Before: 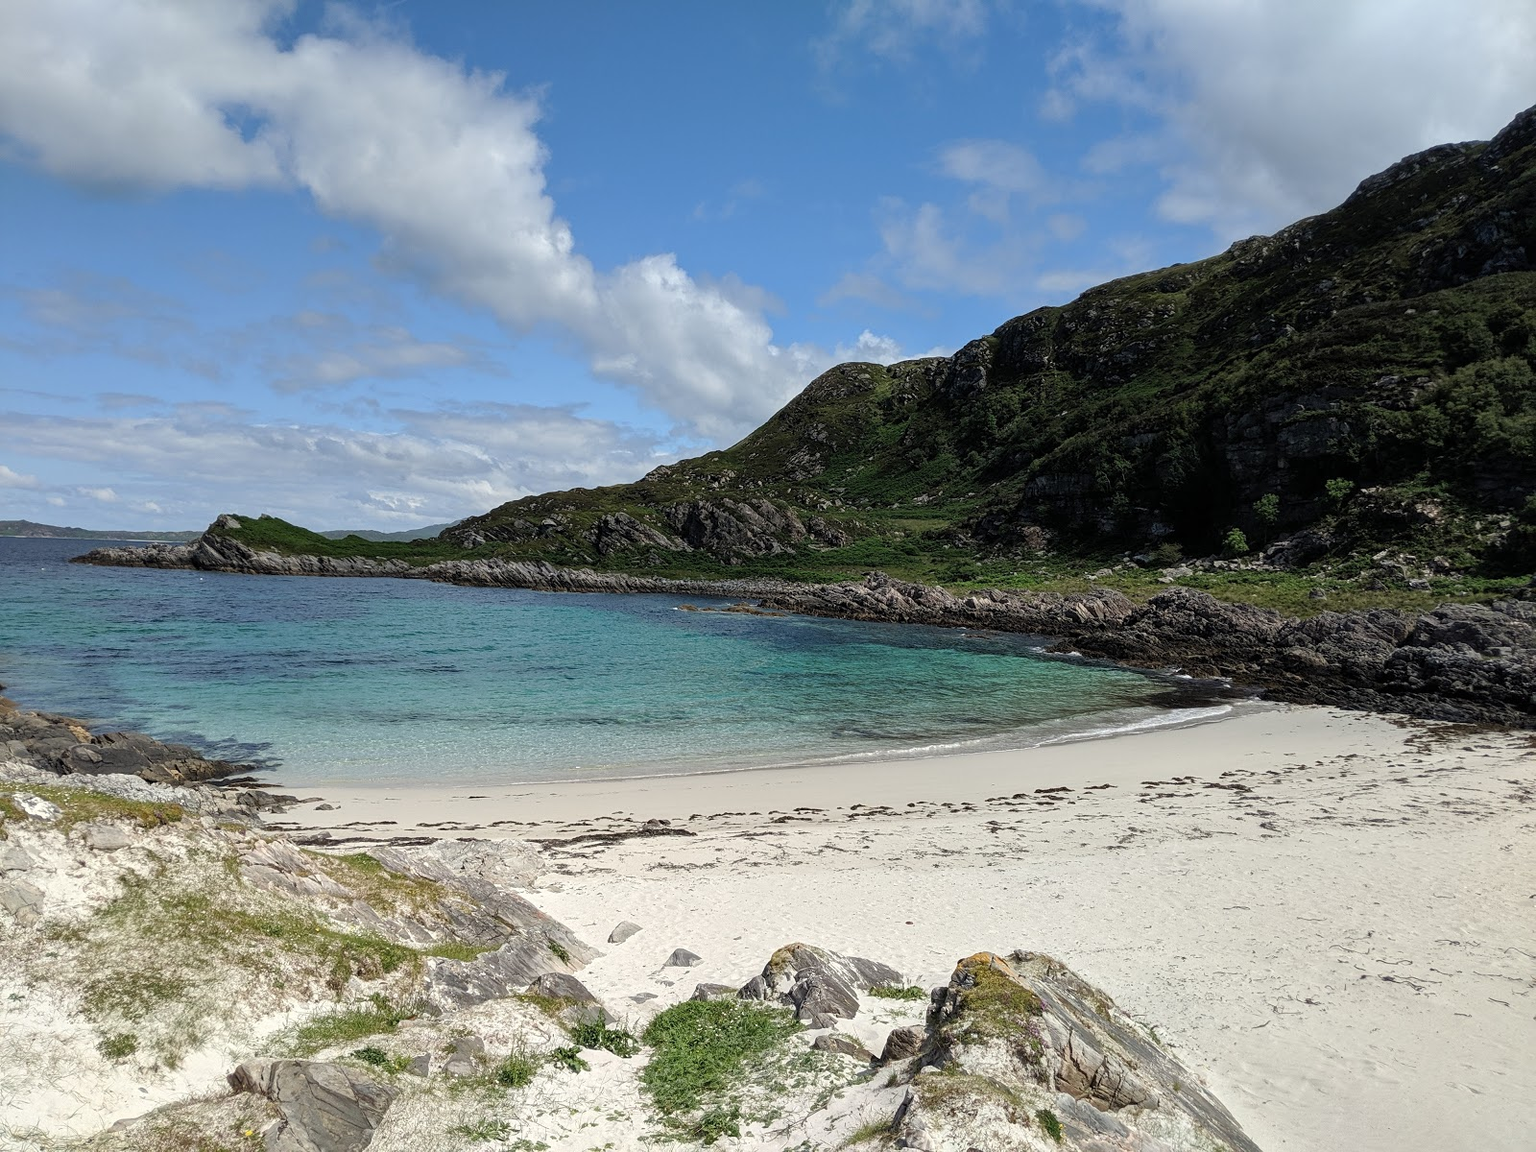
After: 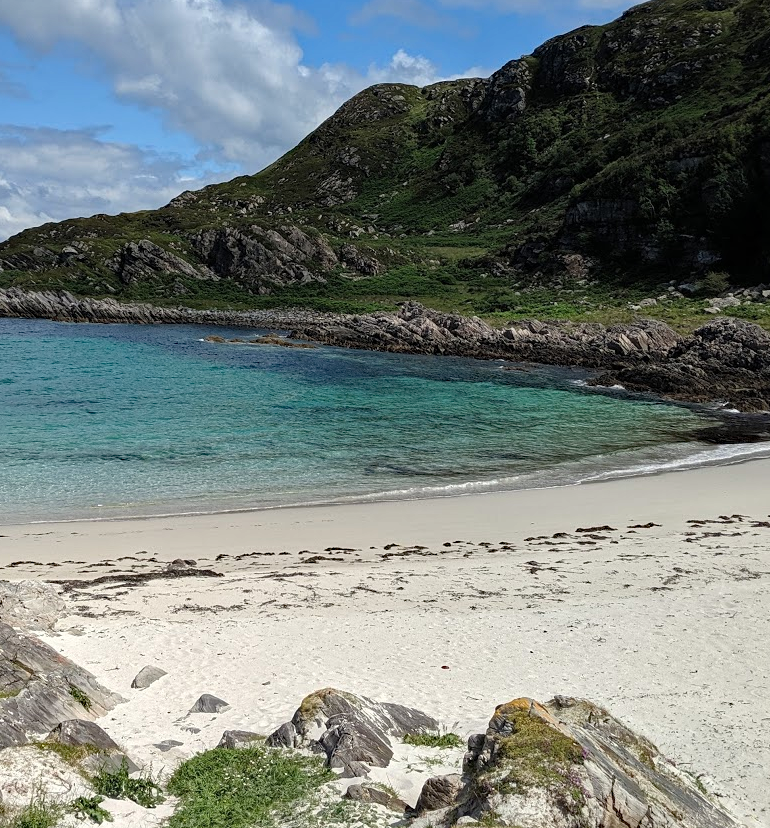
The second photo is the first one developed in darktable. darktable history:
crop: left 31.388%, top 24.539%, right 20.452%, bottom 6.406%
haze removal: strength 0.292, distance 0.243, compatibility mode true, adaptive false
